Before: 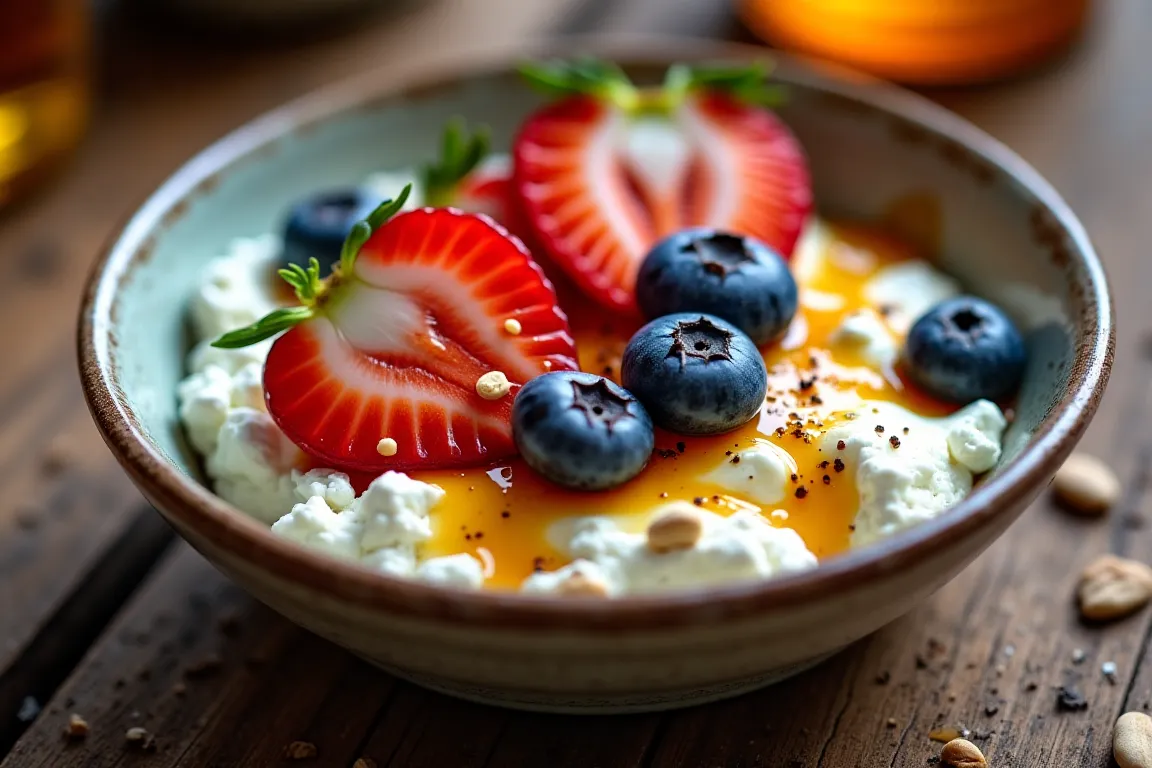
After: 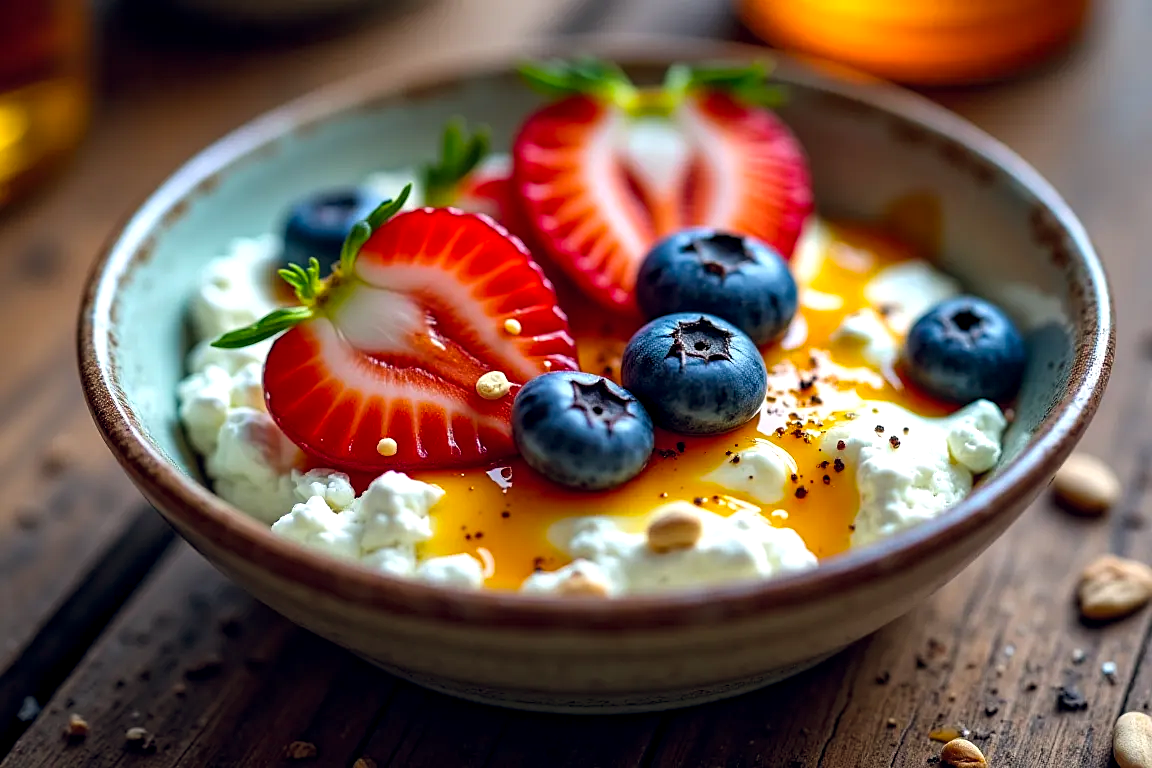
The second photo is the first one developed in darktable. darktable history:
local contrast: highlights 101%, shadows 101%, detail 120%, midtone range 0.2
exposure: exposure 0.132 EV, compensate exposure bias true, compensate highlight preservation false
color balance rgb: power › hue 328.76°, global offset › chroma 0.054%, global offset › hue 253.76°, perceptual saturation grading › global saturation 19.664%, global vibrance 9.842%
sharpen: amount 0.209
